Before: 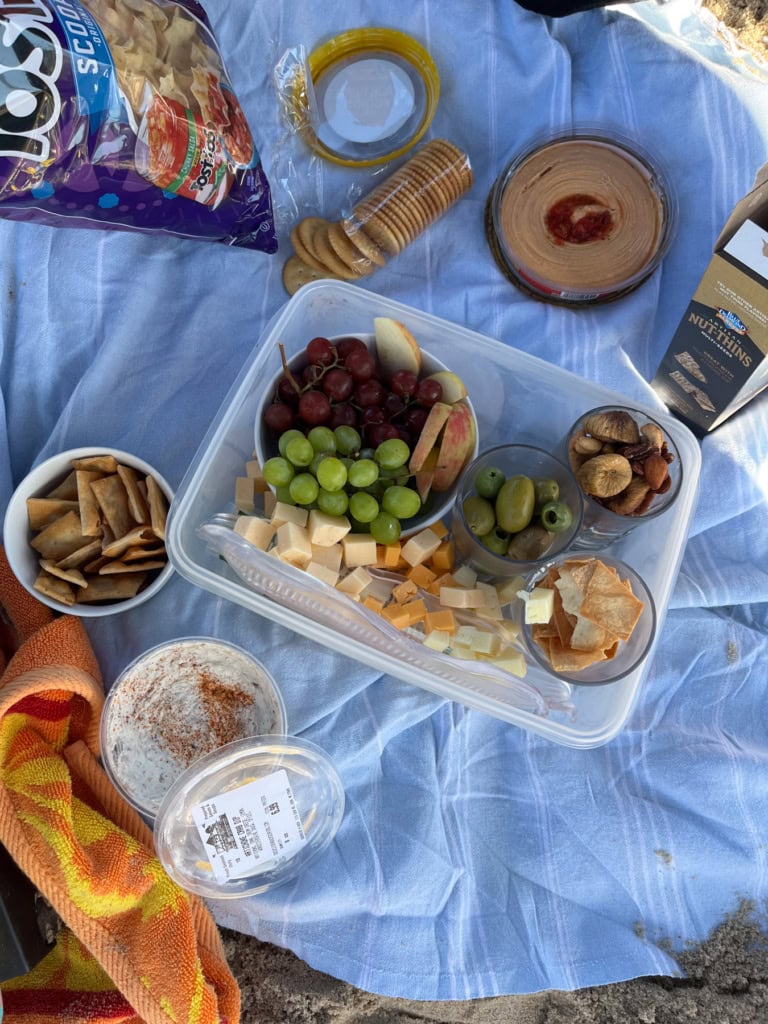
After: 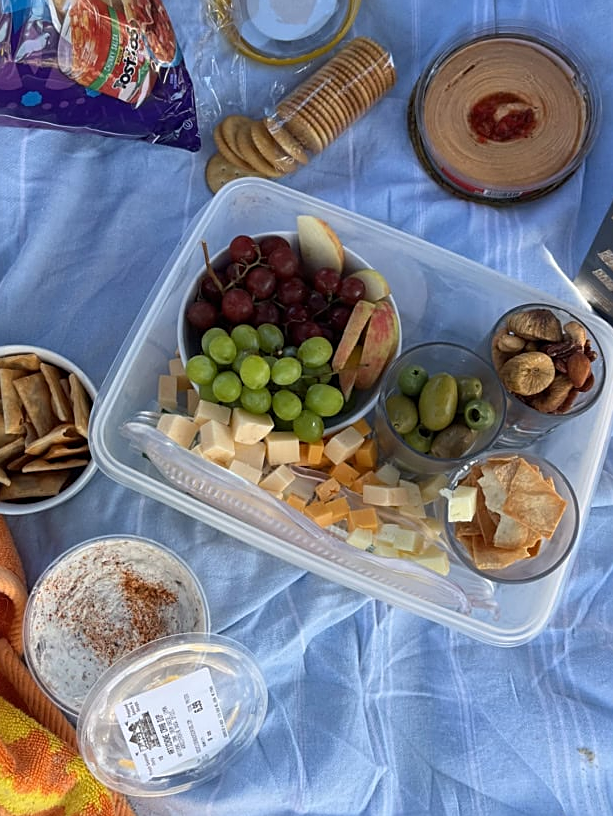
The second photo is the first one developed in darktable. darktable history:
crop and rotate: left 10.139%, top 9.98%, right 10.013%, bottom 10.297%
sharpen: on, module defaults
